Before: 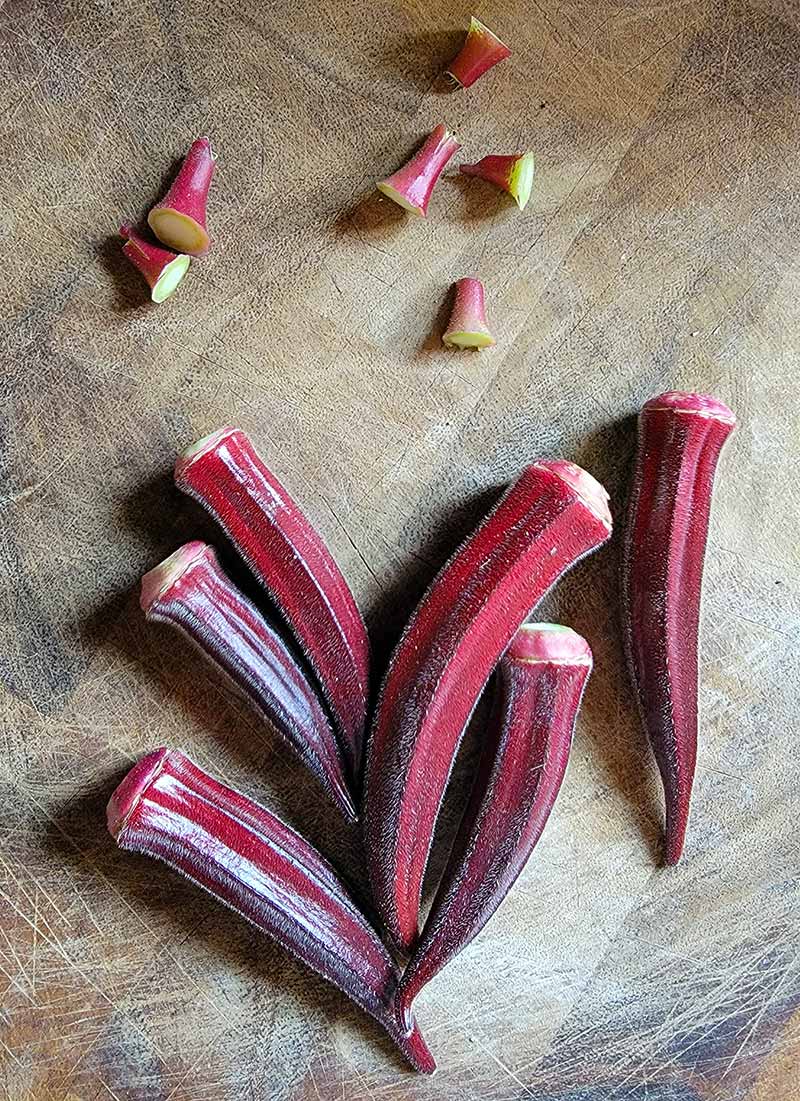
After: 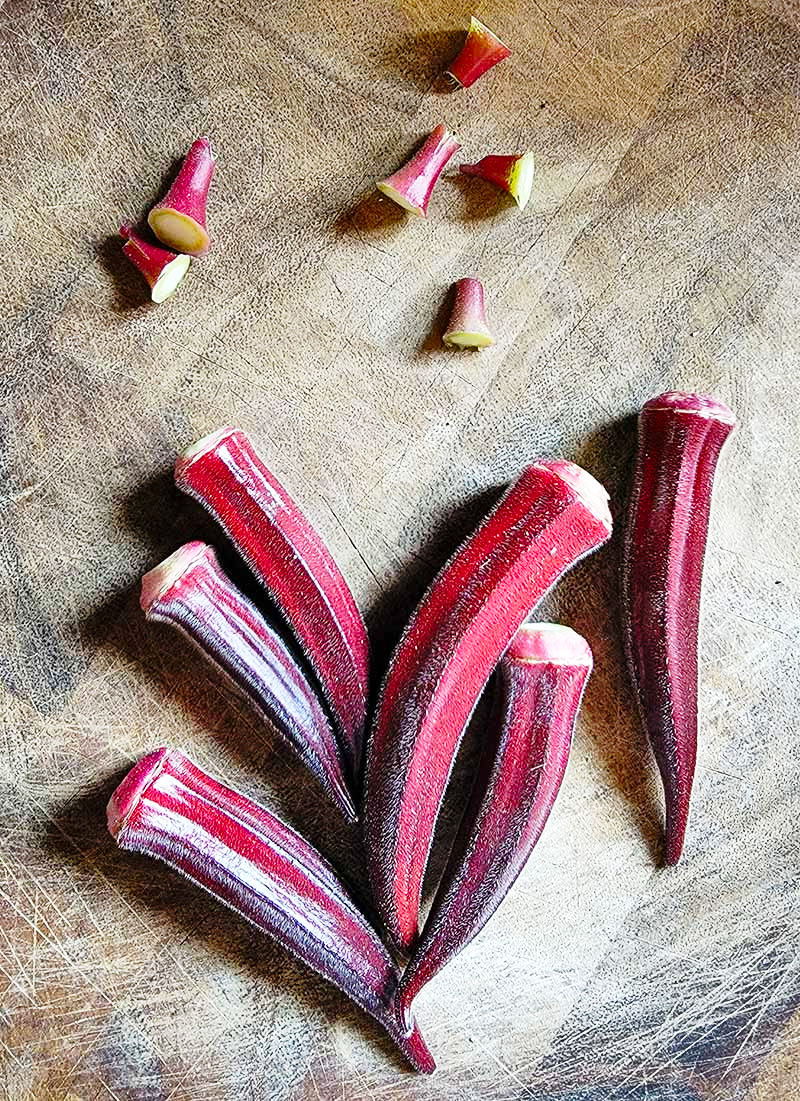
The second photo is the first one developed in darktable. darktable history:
shadows and highlights: radius 101.04, shadows 50.51, highlights -65.85, highlights color adjustment 0.407%, soften with gaussian
base curve: curves: ch0 [(0, 0) (0.028, 0.03) (0.121, 0.232) (0.46, 0.748) (0.859, 0.968) (1, 1)], preserve colors none
